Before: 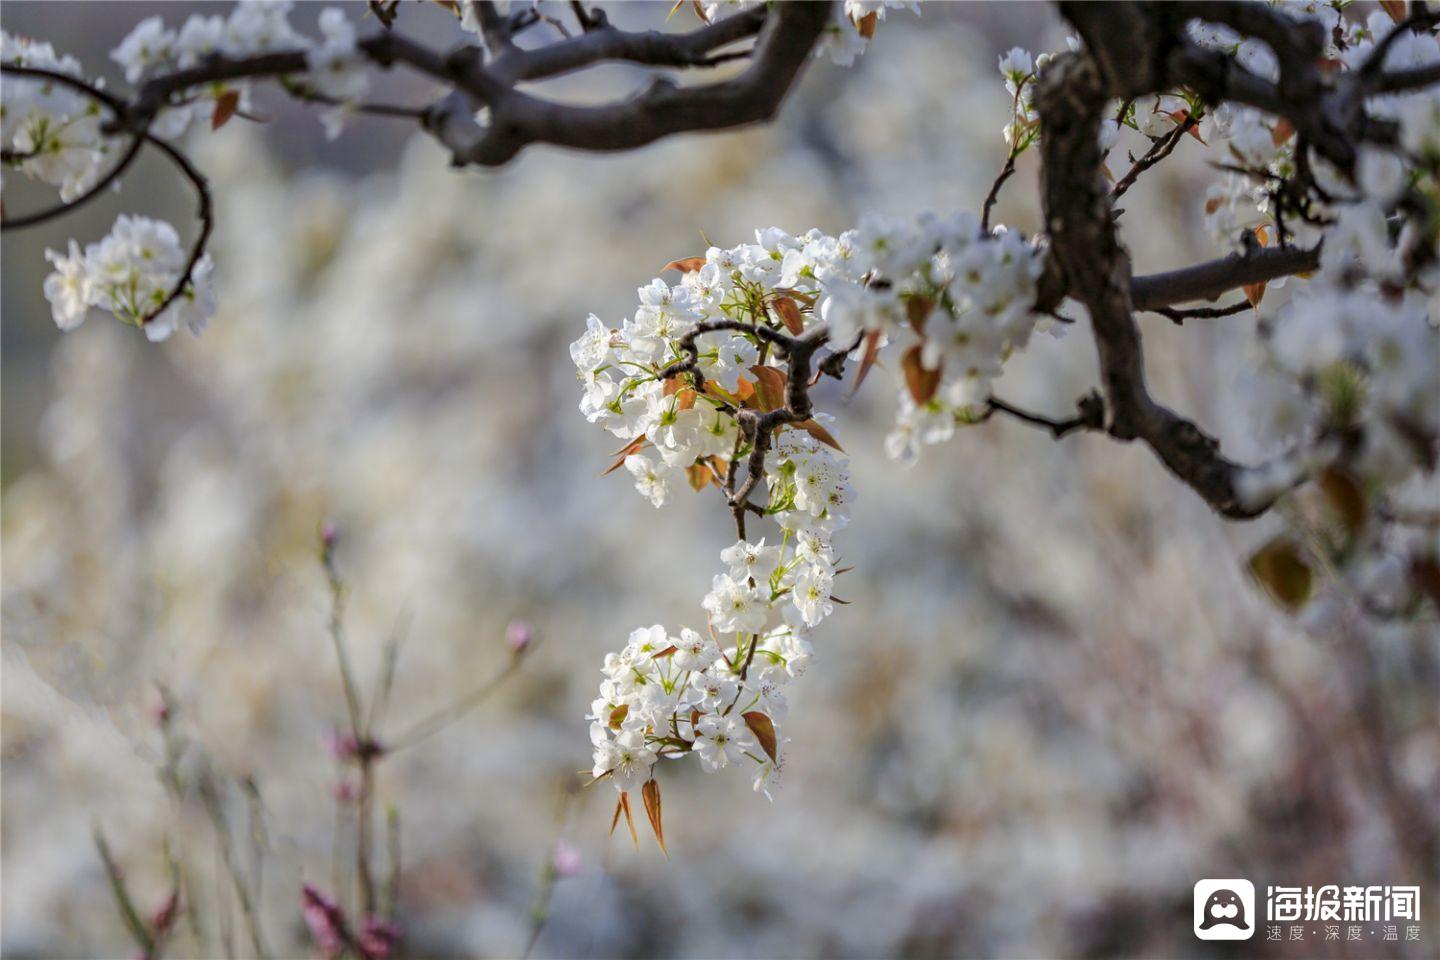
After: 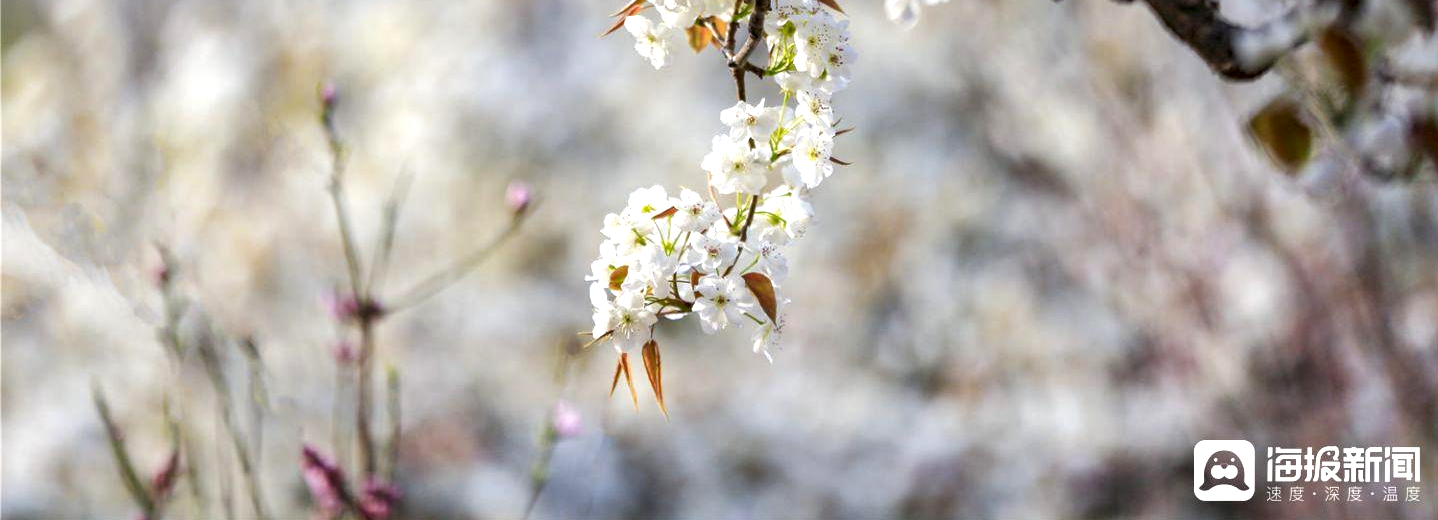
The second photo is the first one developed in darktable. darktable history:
crop and rotate: top 45.818%, right 0.092%
exposure: black level correction 0.001, exposure 0.674 EV, compensate exposure bias true, compensate highlight preservation false
local contrast: mode bilateral grid, contrast 29, coarseness 24, midtone range 0.2
